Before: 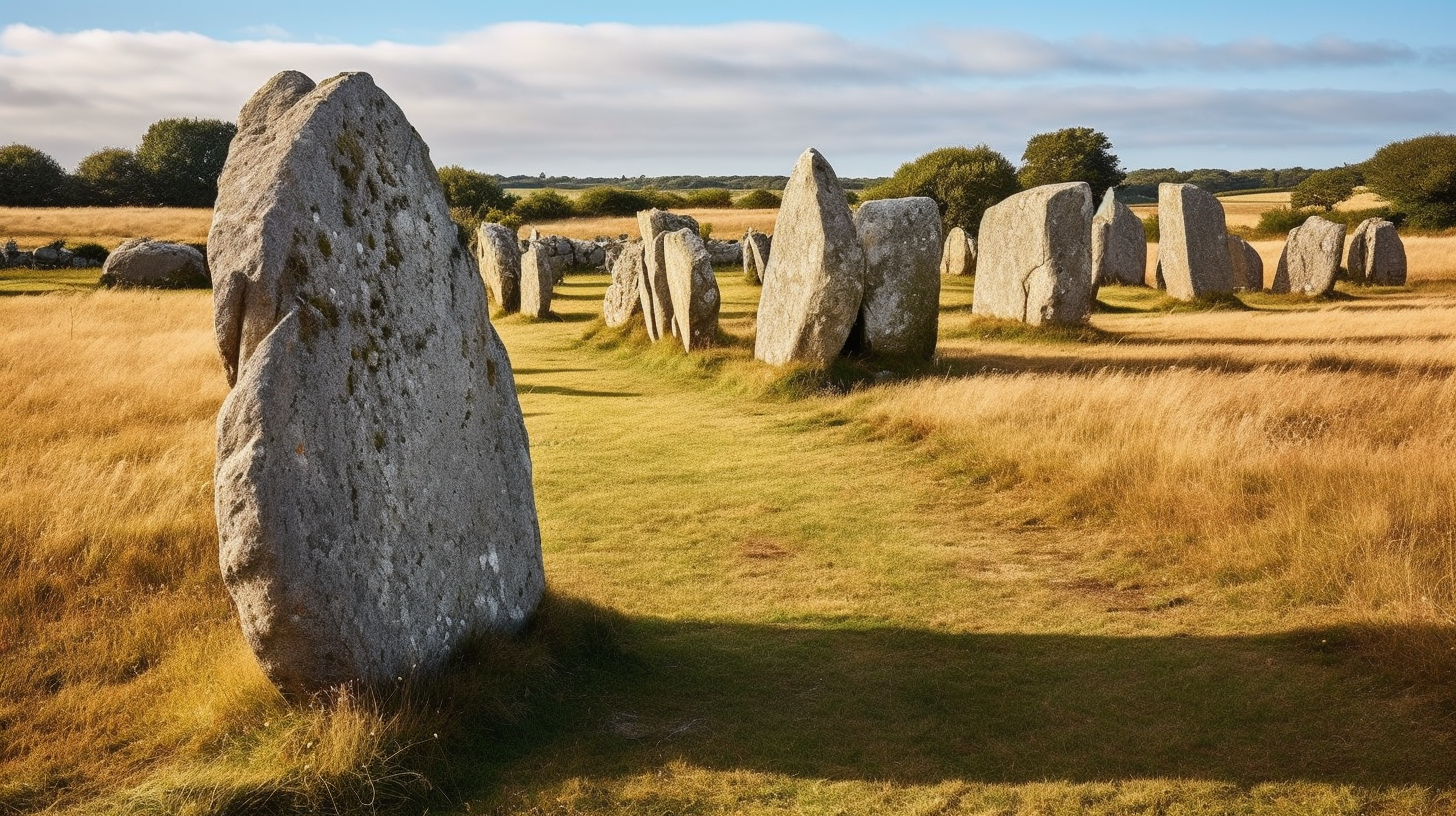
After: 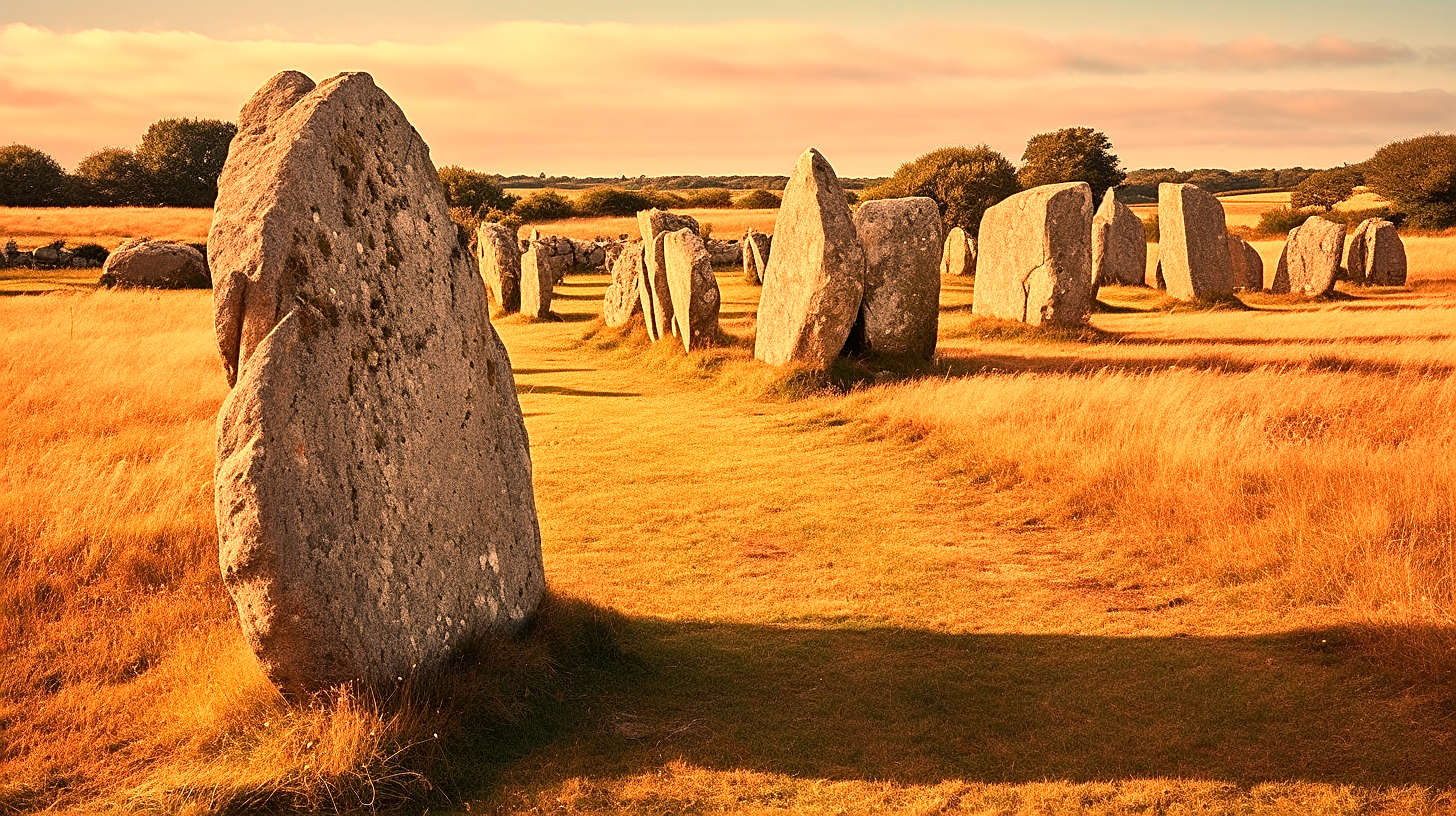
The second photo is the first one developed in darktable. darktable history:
white balance: red 1.467, blue 0.684
sharpen: amount 0.6
